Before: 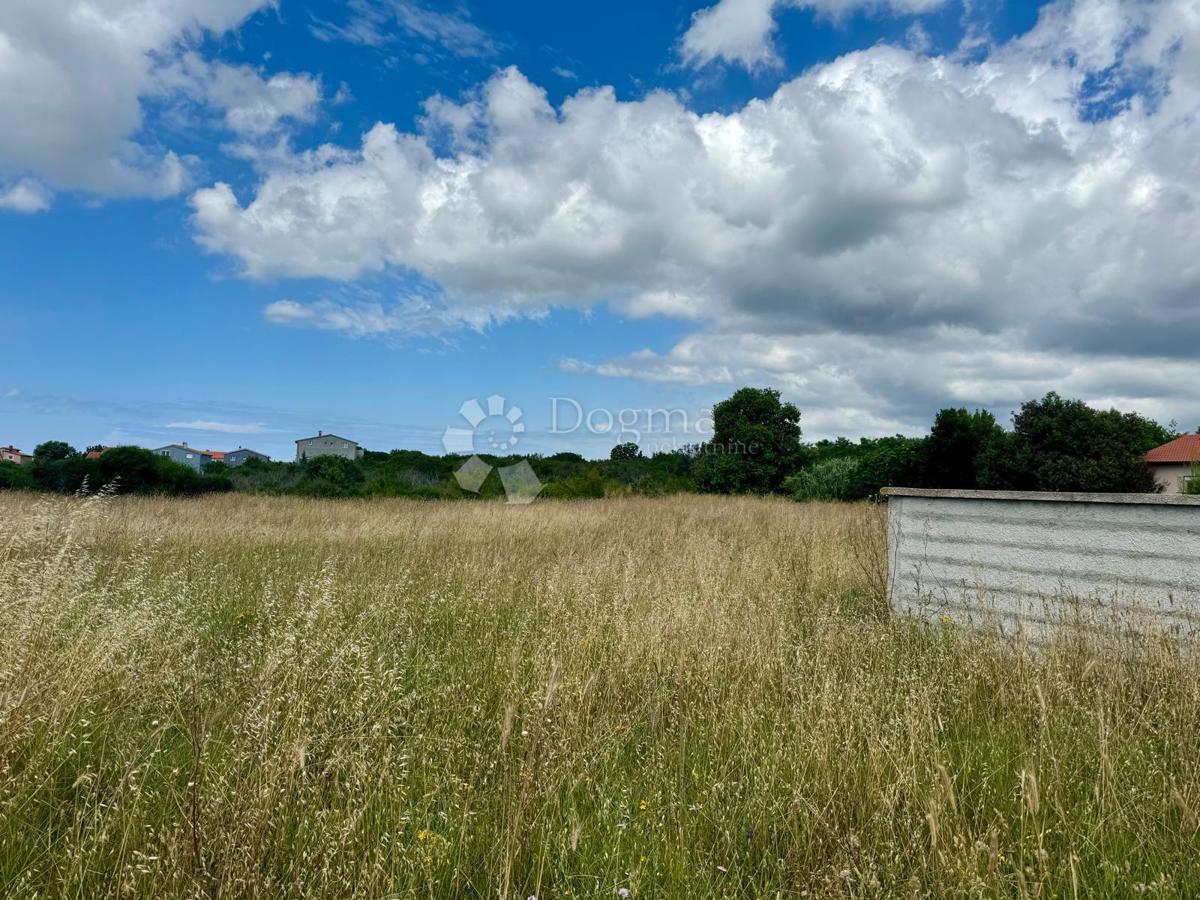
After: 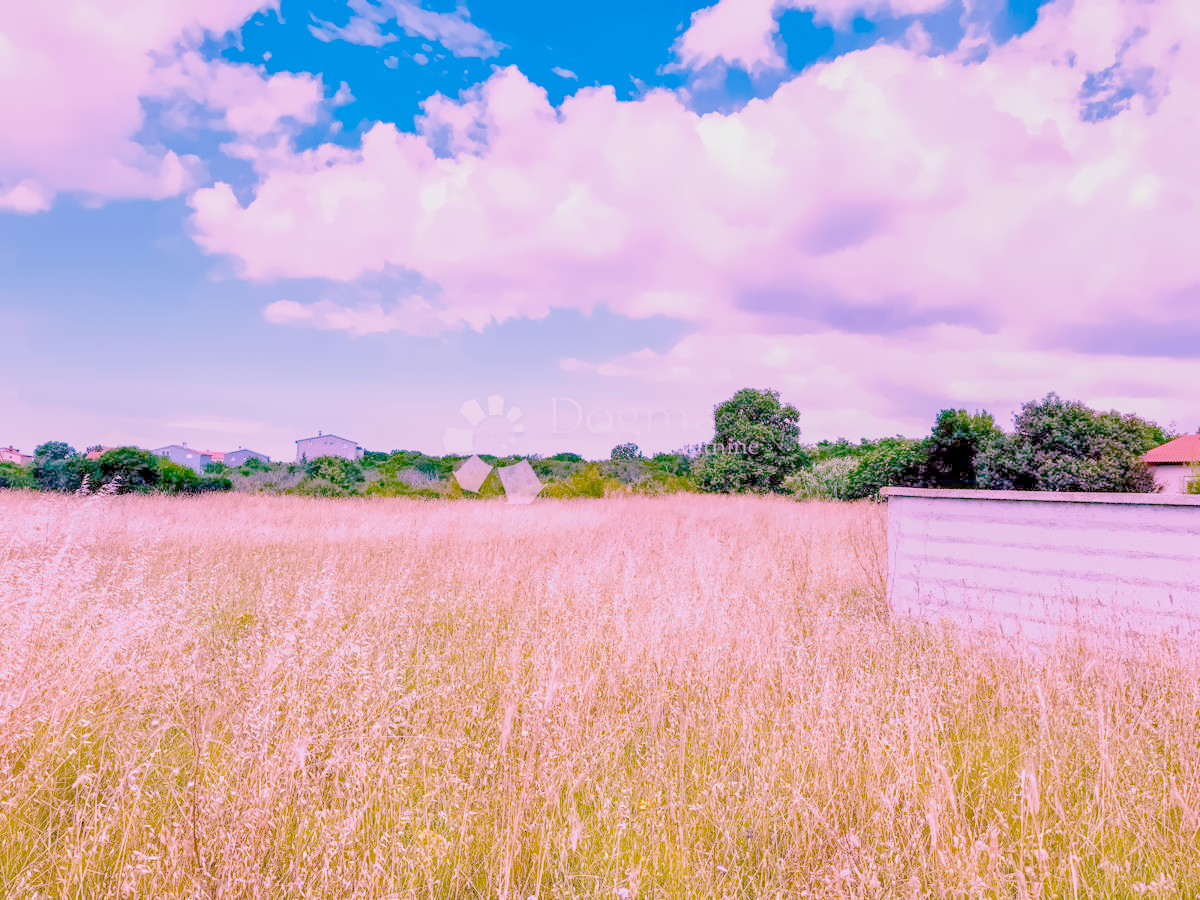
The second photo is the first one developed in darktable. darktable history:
filmic rgb "scene-referred default": black relative exposure -7.65 EV, white relative exposure 4.56 EV, hardness 3.61
raw chromatic aberrations: on, module defaults
color balance rgb: perceptual saturation grading › global saturation 25%, global vibrance 20%
highlight reconstruction: method reconstruct color, iterations 1, diameter of reconstruction 64 px
hot pixels: on, module defaults
lens correction: scale 1.01, crop 1, focal 100, aperture 4, distance 5.44, camera "Canon EOS RP", lens "Canon RF 100mm F2.8 L MACRO IS USM"
tone equalizer "mask blending: all purposes": on, module defaults
white balance: red 1.806, blue 1.812
exposure: black level correction 0.001, exposure 0.5 EV, compensate exposure bias true, compensate highlight preservation false
denoise (profiled): preserve shadows 1.25, scattering 0.032, a [-1, 0, 0], b [0, 0, 0], compensate highlight preservation false
haze removal: compatibility mode true, adaptive false
local contrast: detail 130%
